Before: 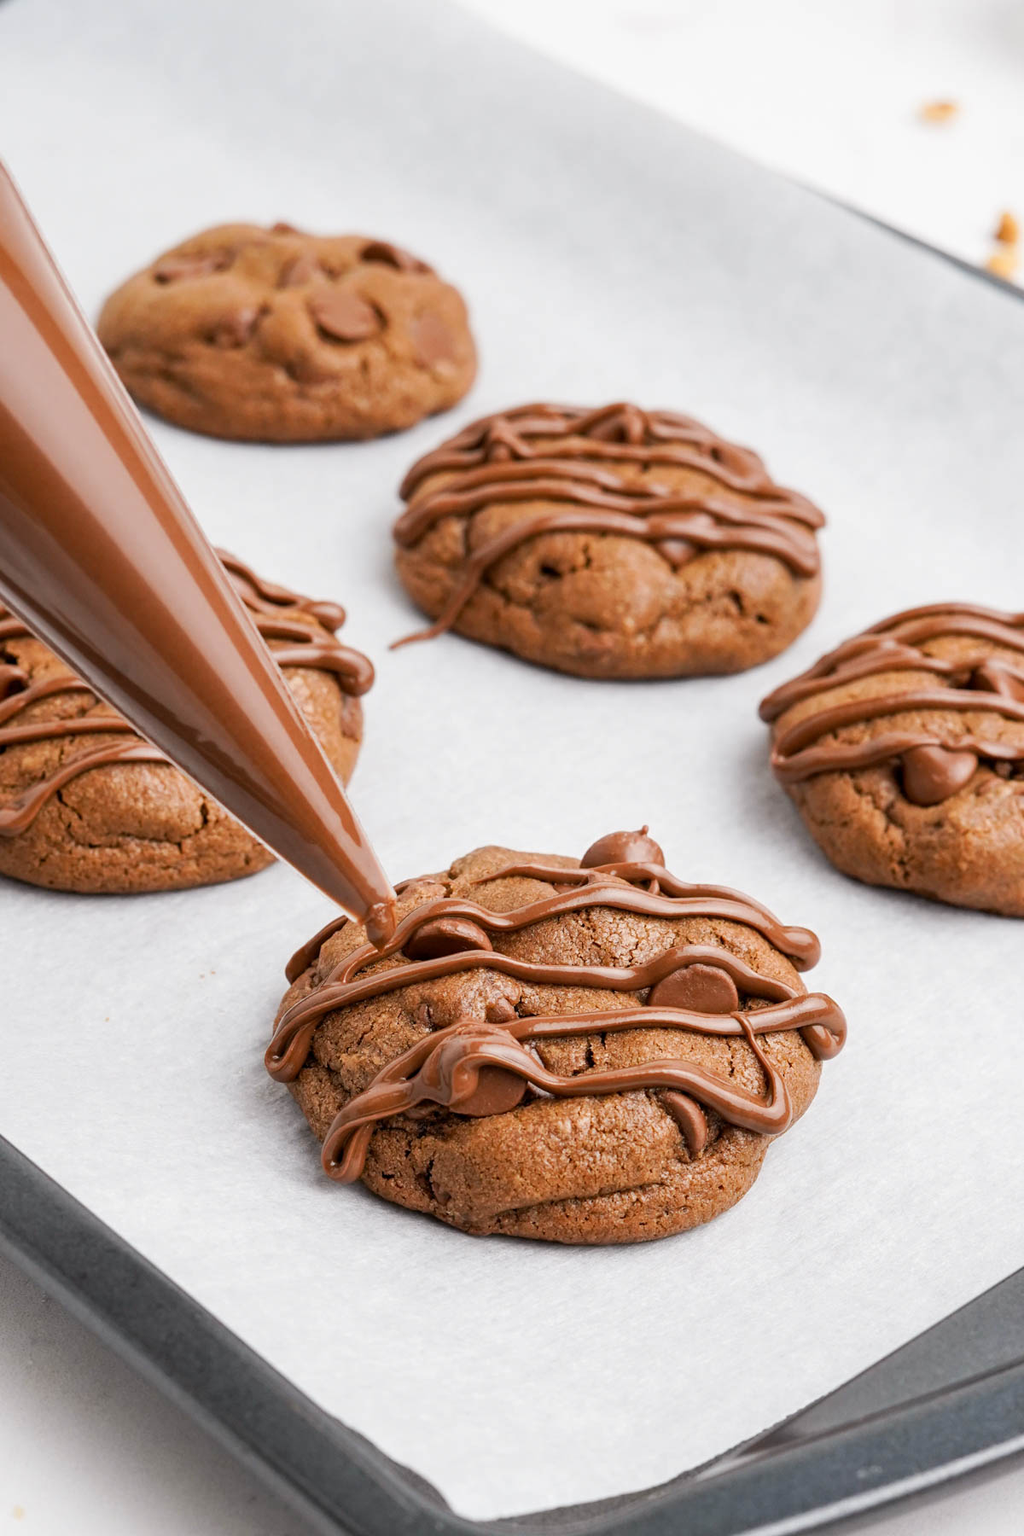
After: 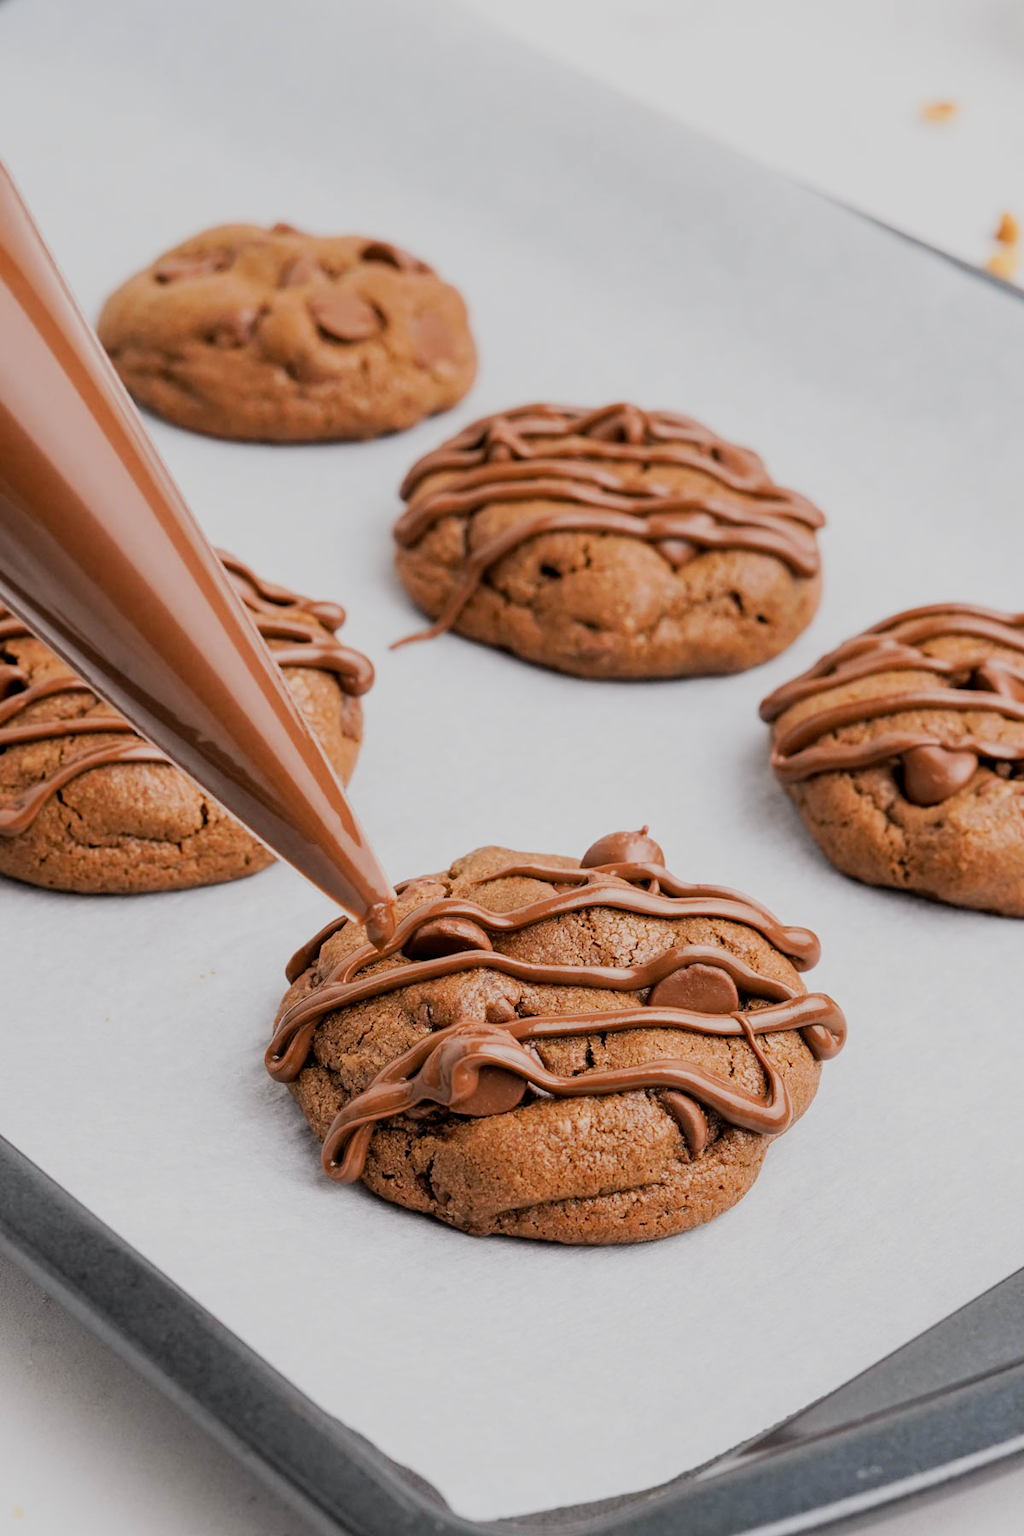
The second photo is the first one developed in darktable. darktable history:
filmic rgb: black relative exposure -7.65 EV, white relative exposure 4.56 EV, threshold 3.02 EV, hardness 3.61, color science v6 (2022), enable highlight reconstruction true
